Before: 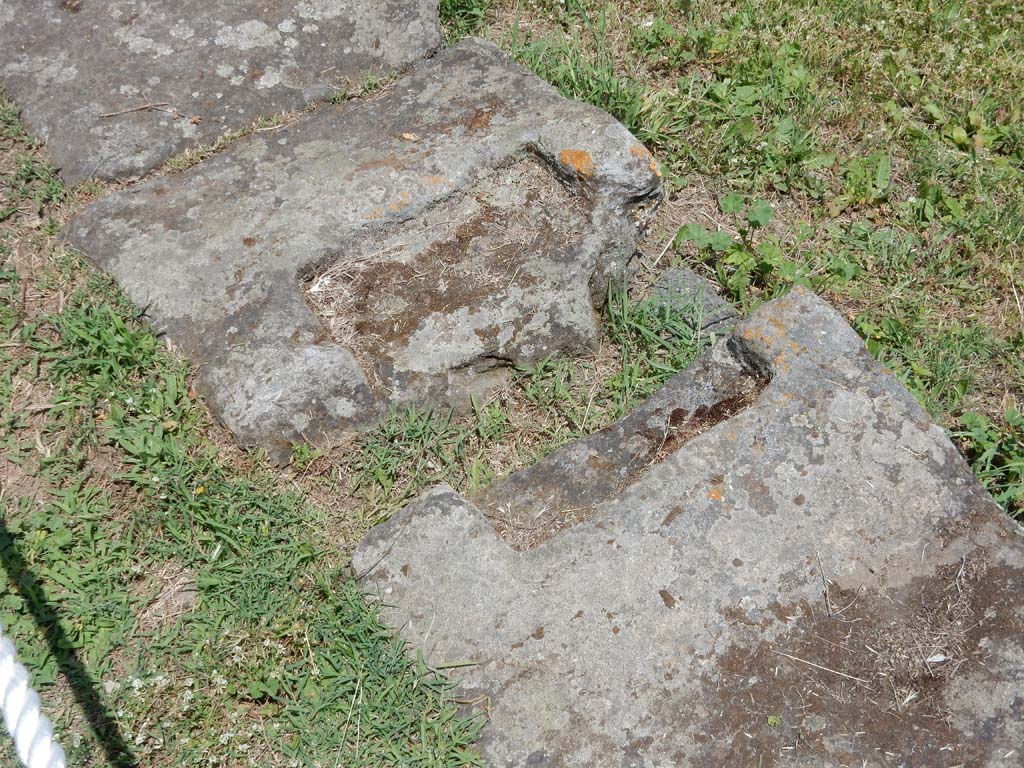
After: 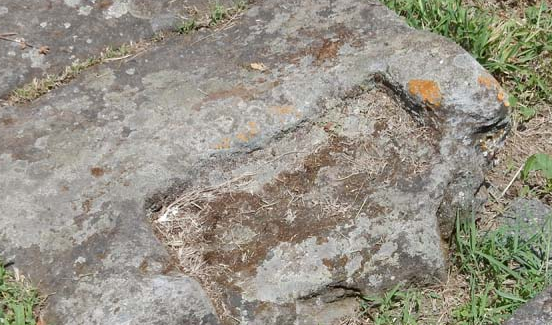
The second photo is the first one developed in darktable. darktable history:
crop: left 14.936%, top 9.139%, right 31.091%, bottom 48.527%
